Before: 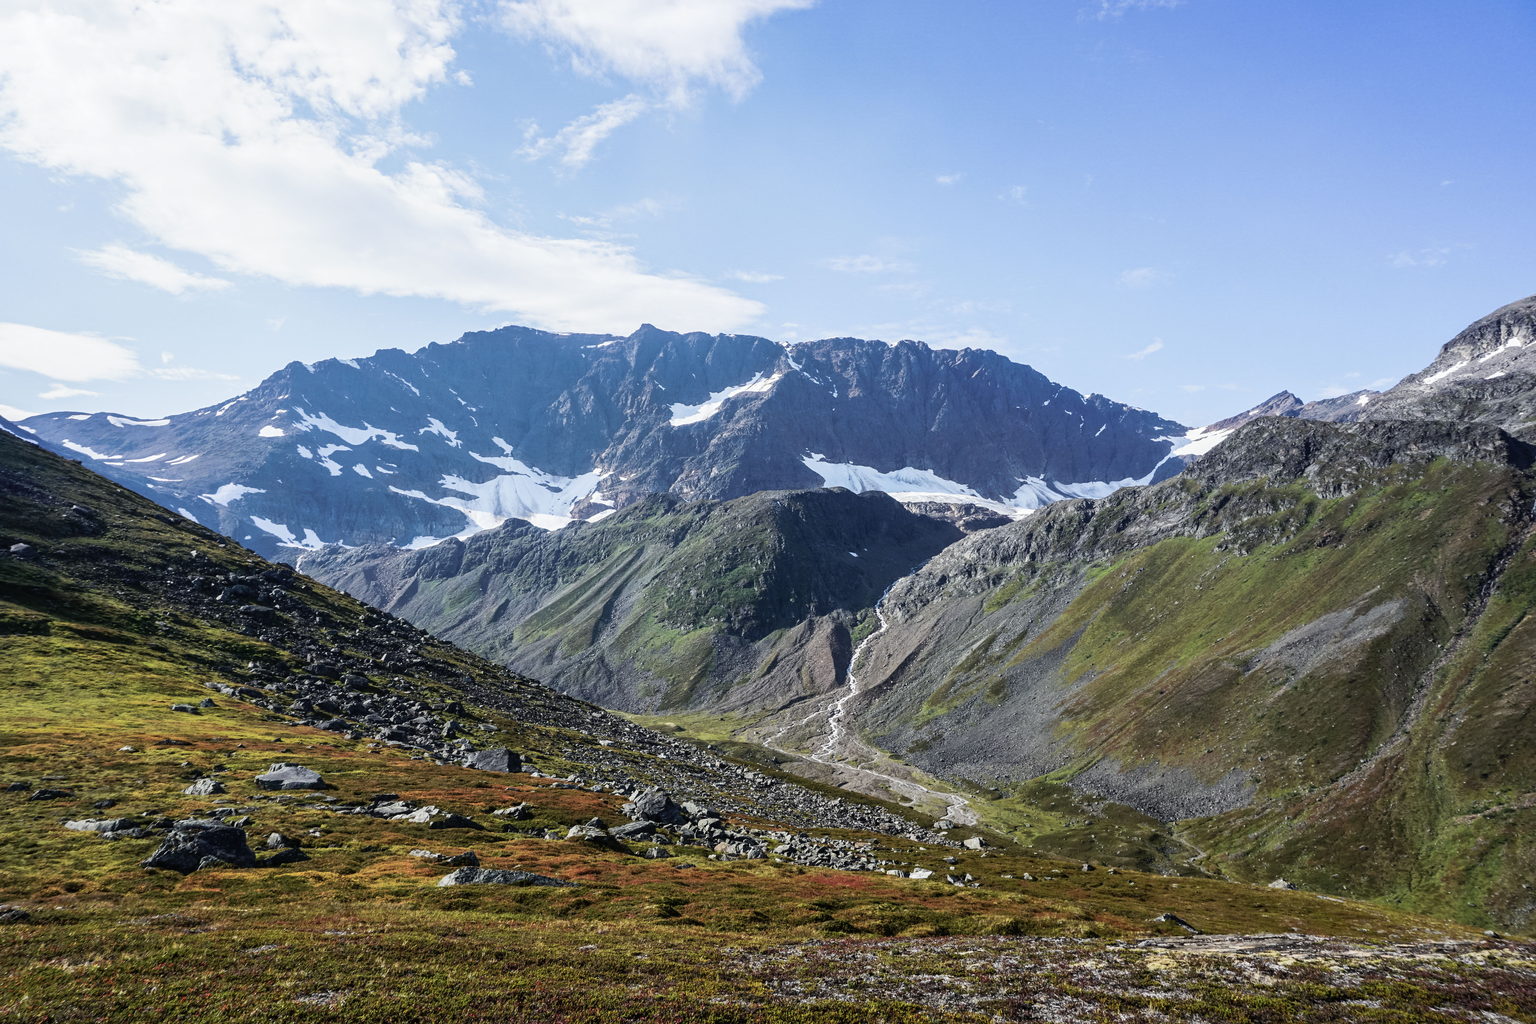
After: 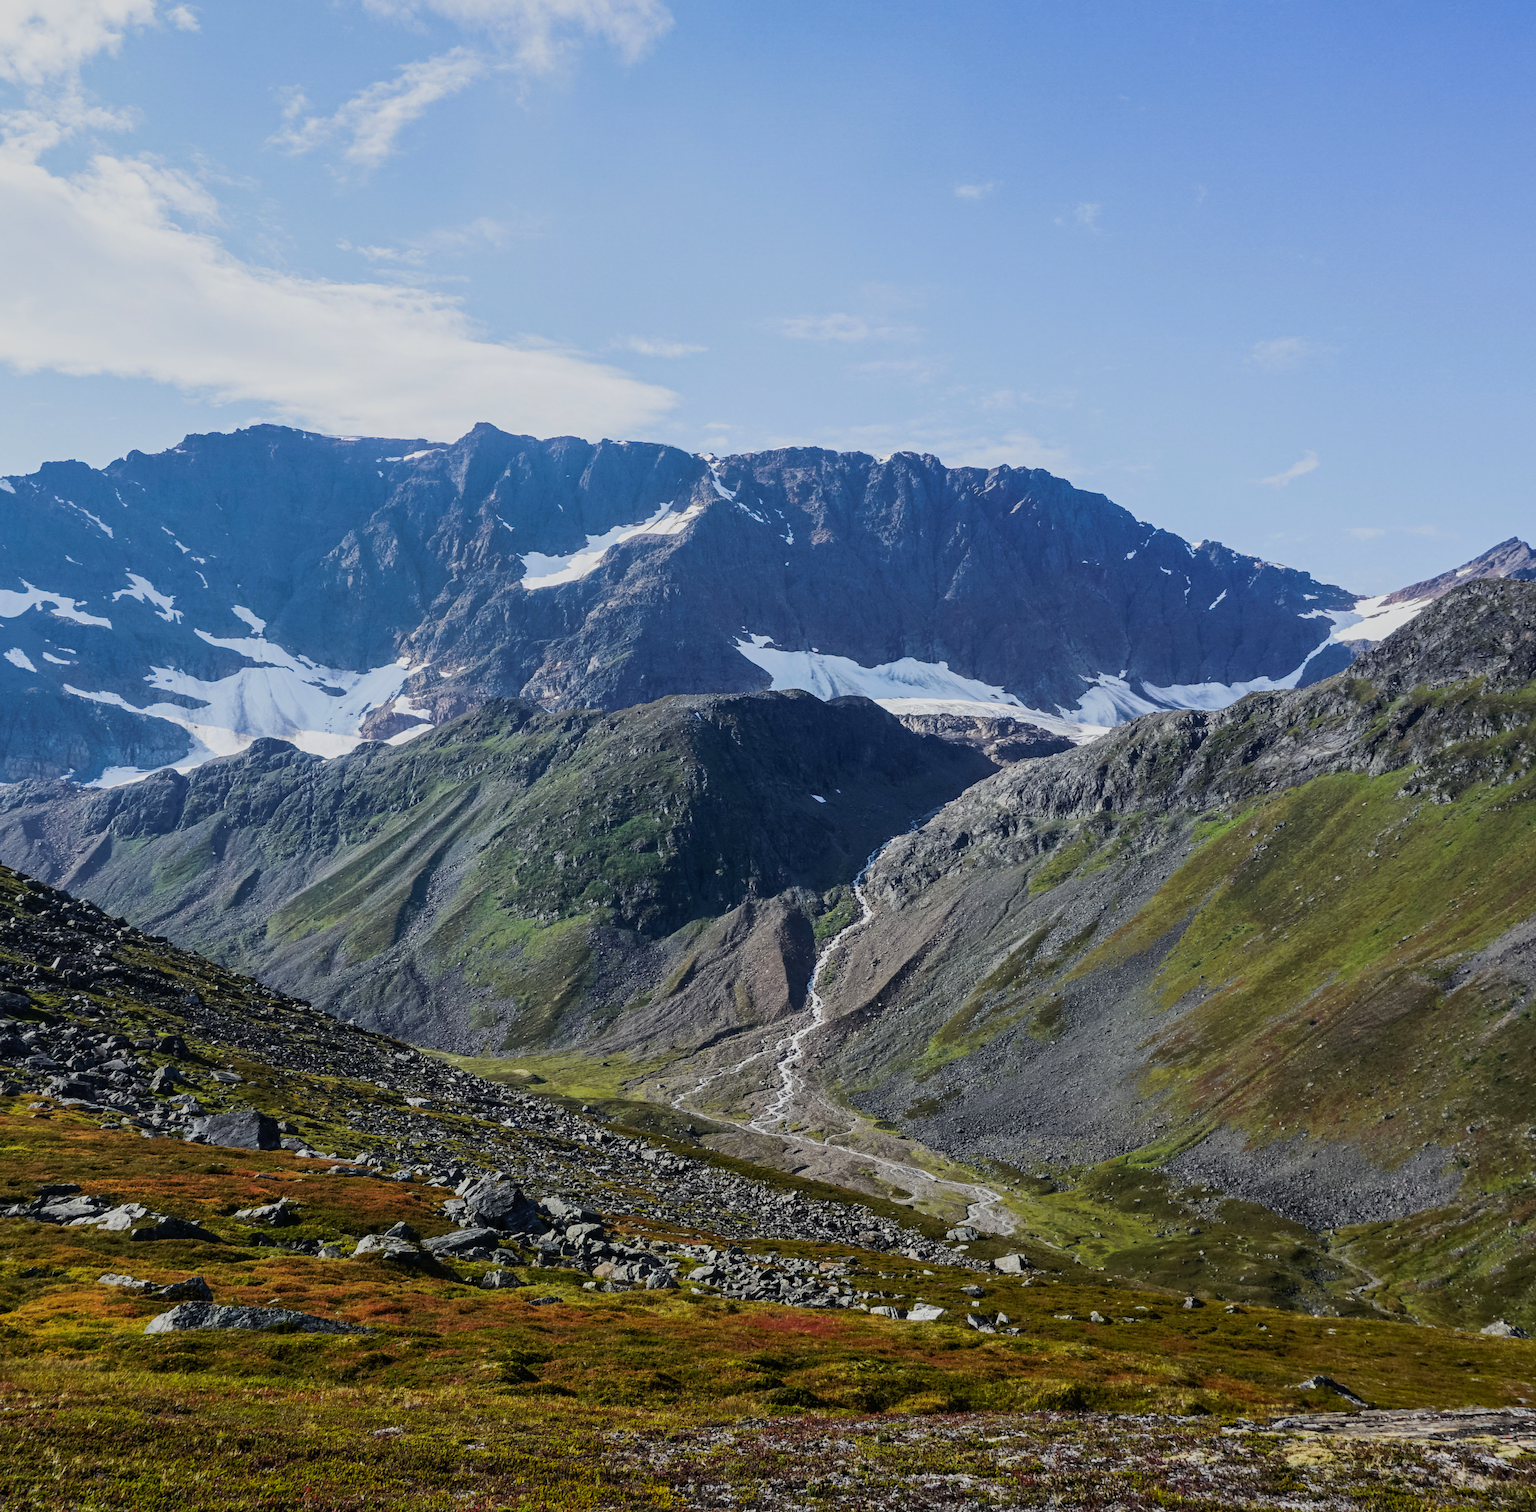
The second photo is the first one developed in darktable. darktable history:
crop and rotate: left 22.918%, top 5.629%, right 14.711%, bottom 2.247%
color balance rgb: perceptual saturation grading › global saturation 20%, global vibrance 20%
rotate and perspective: rotation 0.174°, lens shift (vertical) 0.013, lens shift (horizontal) 0.019, shear 0.001, automatic cropping original format, crop left 0.007, crop right 0.991, crop top 0.016, crop bottom 0.997
exposure: exposure -0.462 EV, compensate highlight preservation false
bloom: size 9%, threshold 100%, strength 7%
